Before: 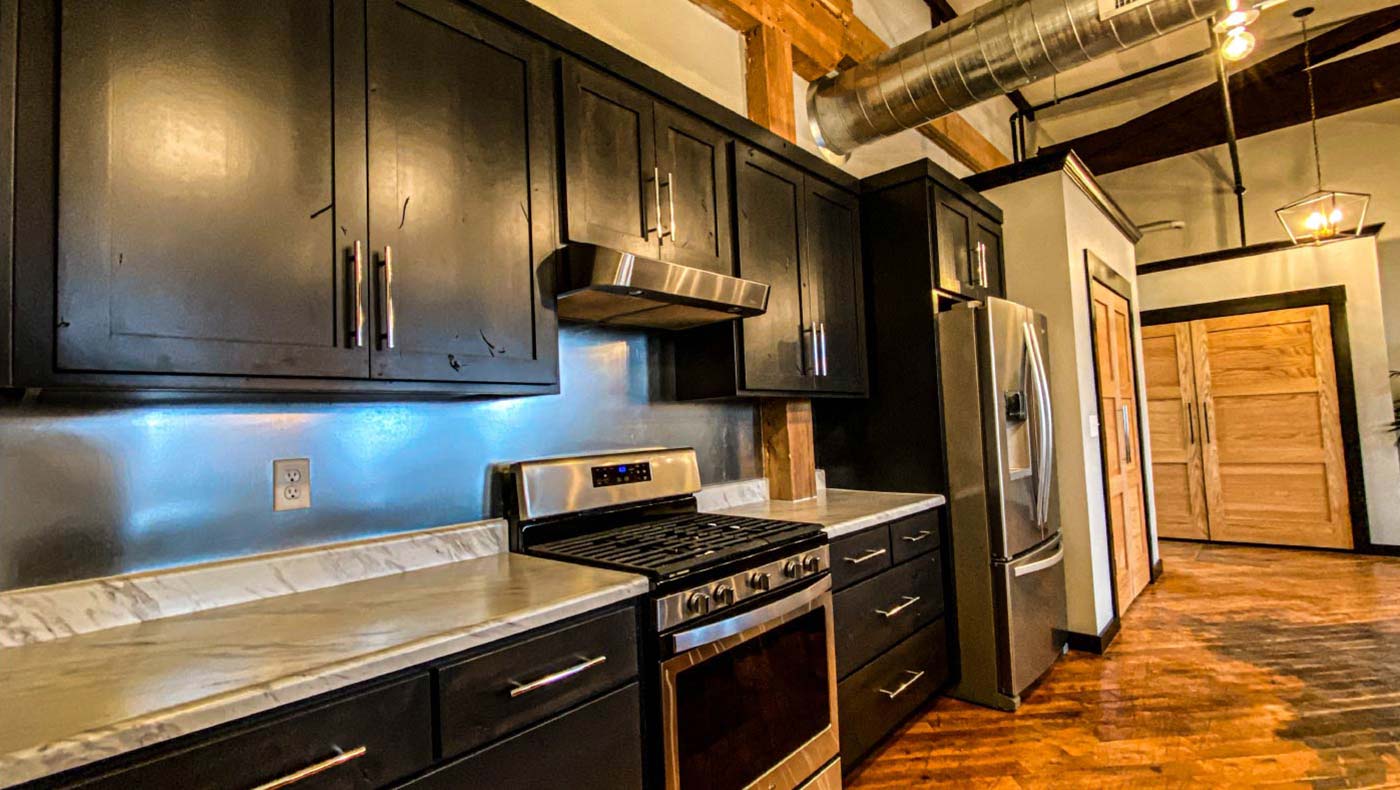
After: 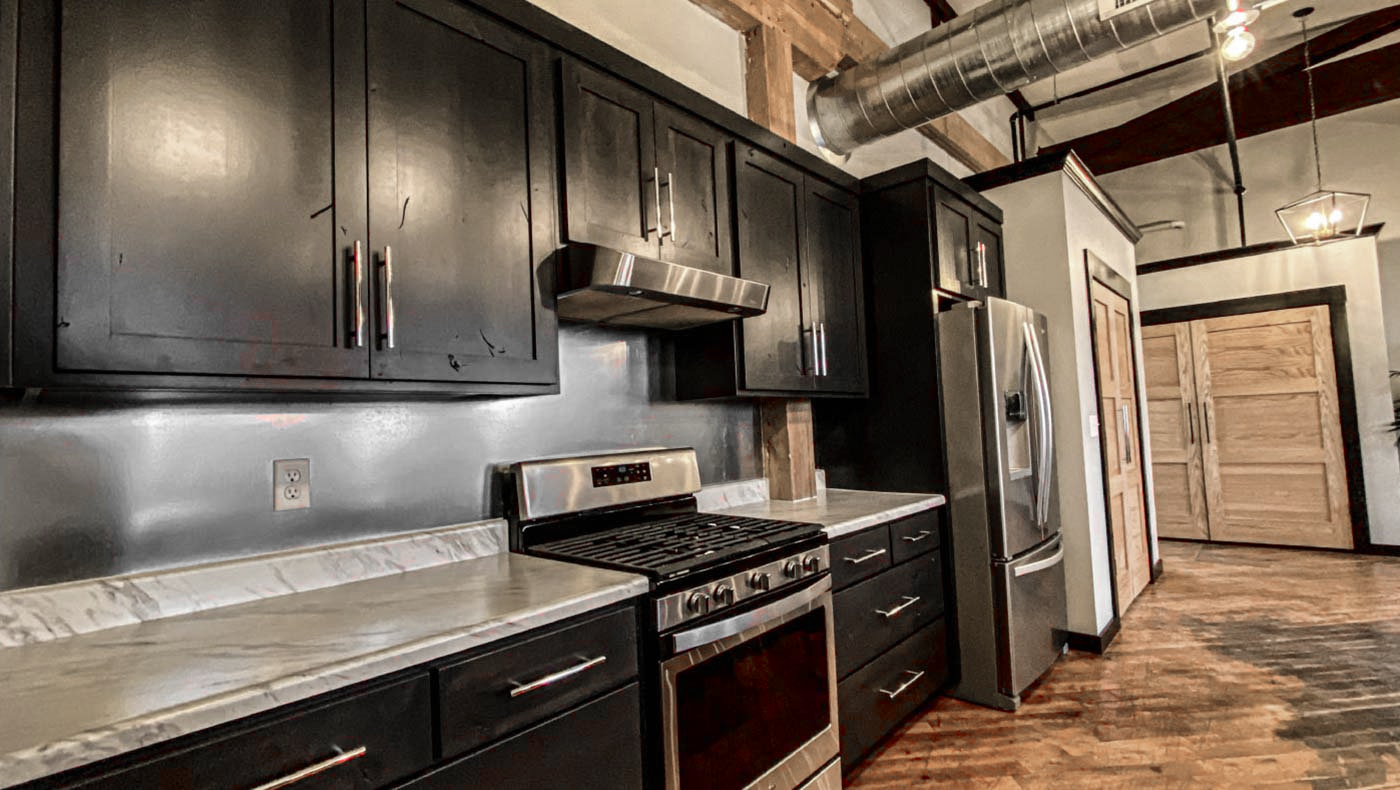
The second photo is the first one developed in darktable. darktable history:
color zones: curves: ch1 [(0, 0.831) (0.08, 0.771) (0.157, 0.268) (0.241, 0.207) (0.562, -0.005) (0.714, -0.013) (0.876, 0.01) (1, 0.831)]
